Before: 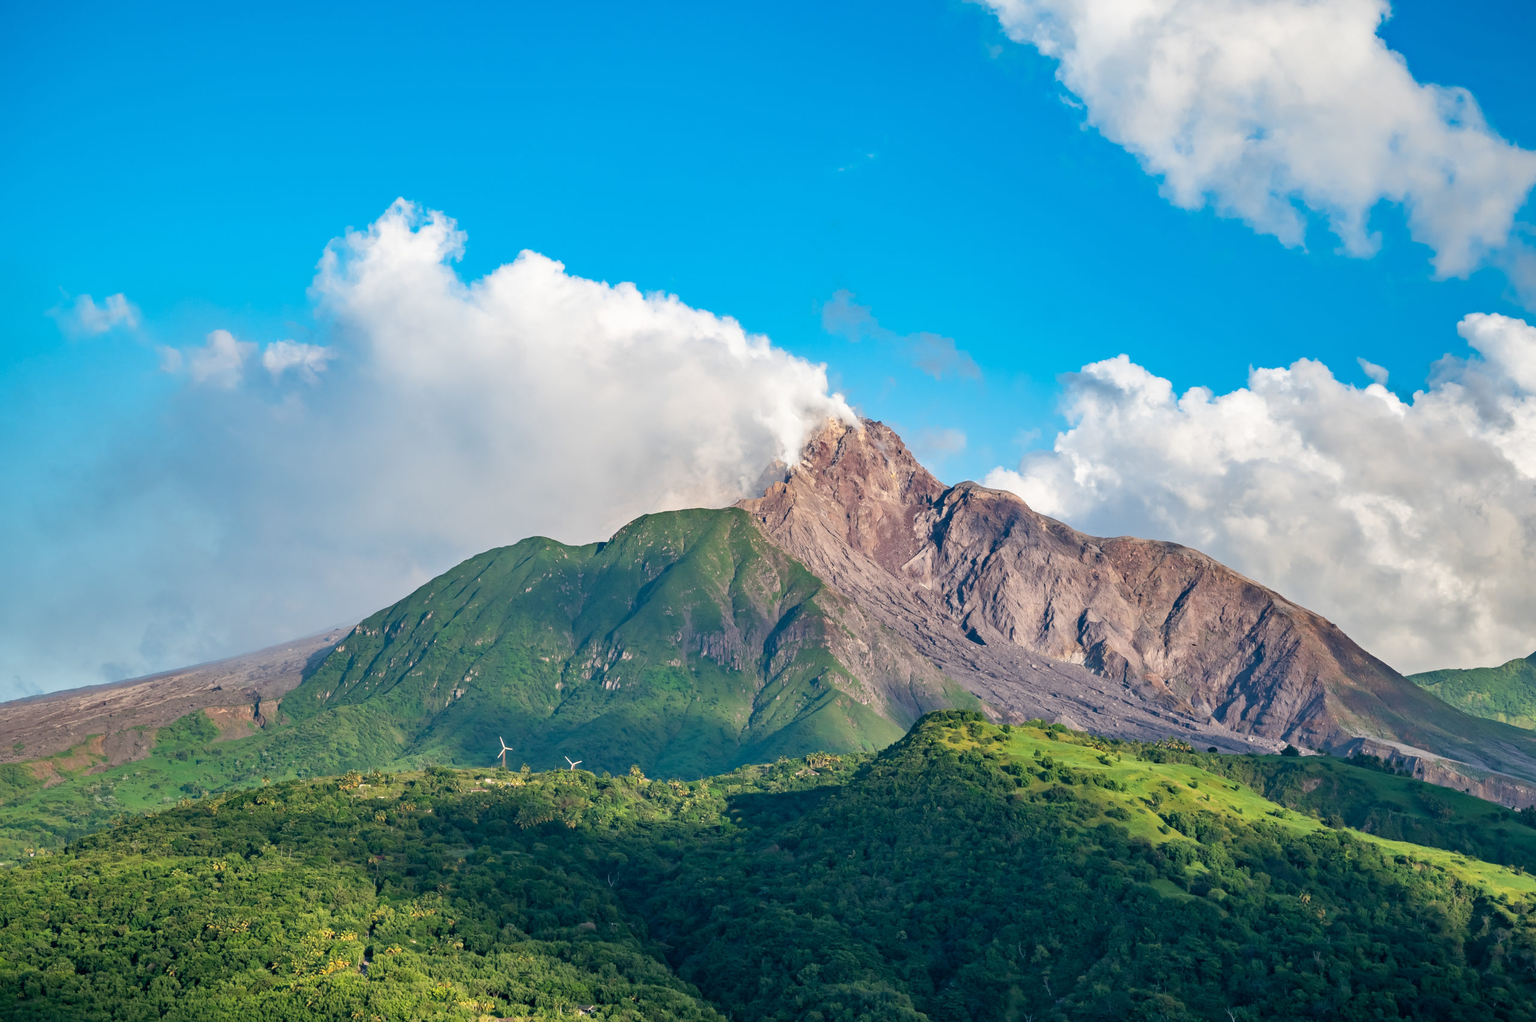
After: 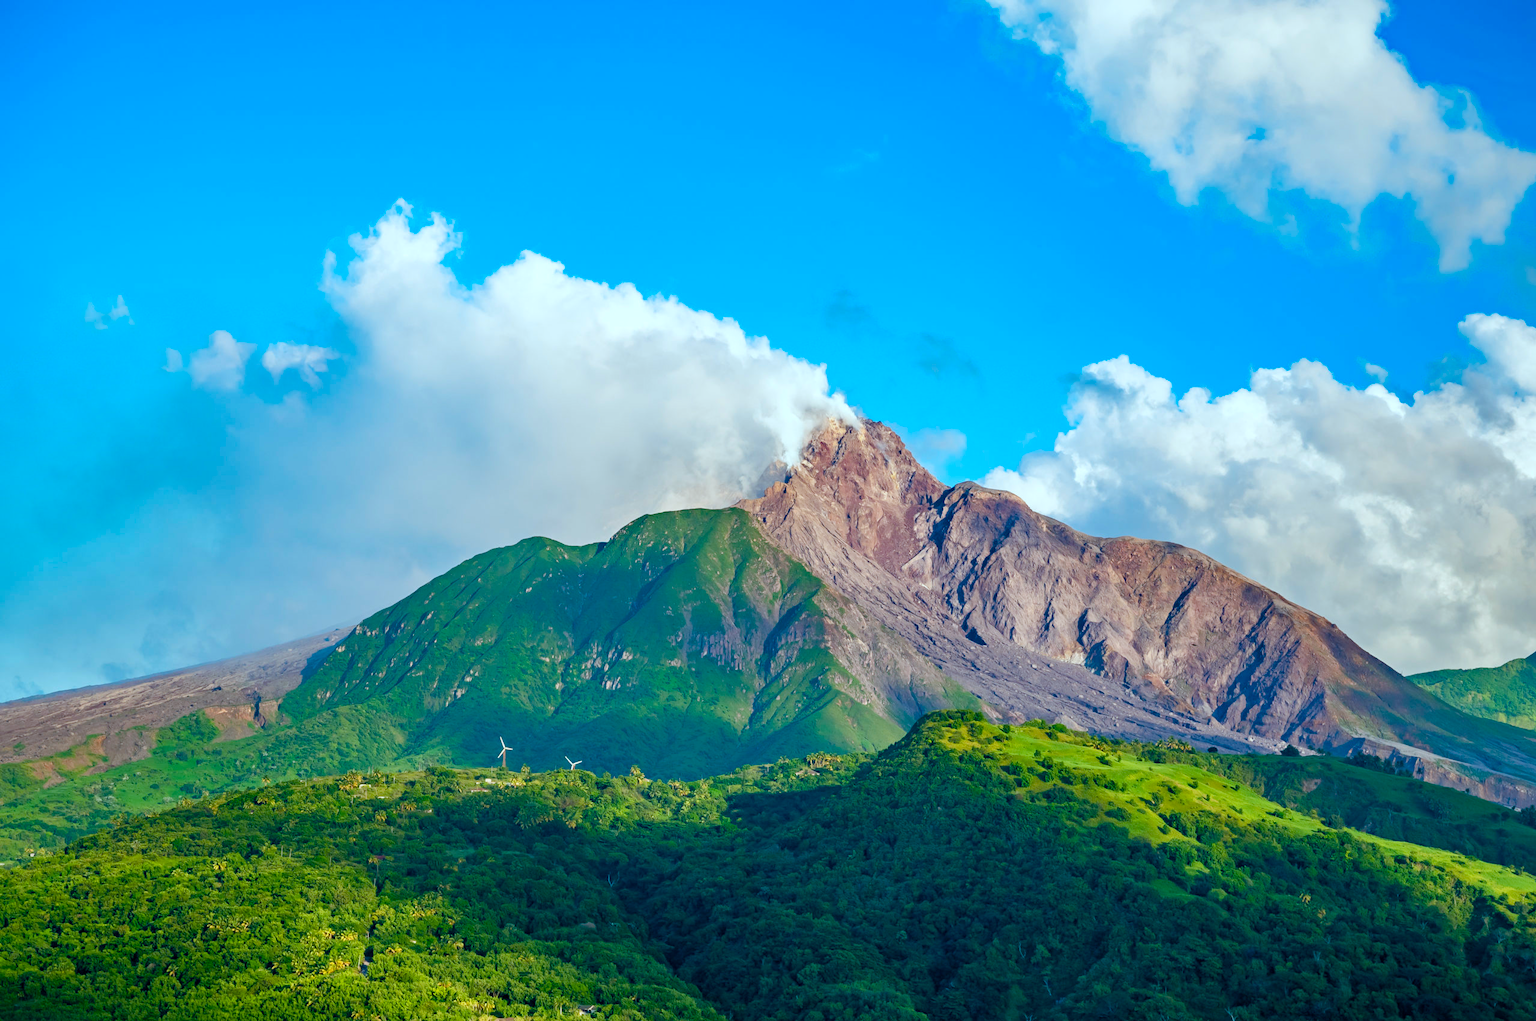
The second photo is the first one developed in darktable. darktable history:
color balance rgb: perceptual saturation grading › global saturation 20%, perceptual saturation grading › highlights -25%, perceptual saturation grading › shadows 50.52%, global vibrance 40.24%
color correction: highlights a* -10.04, highlights b* -10.37
